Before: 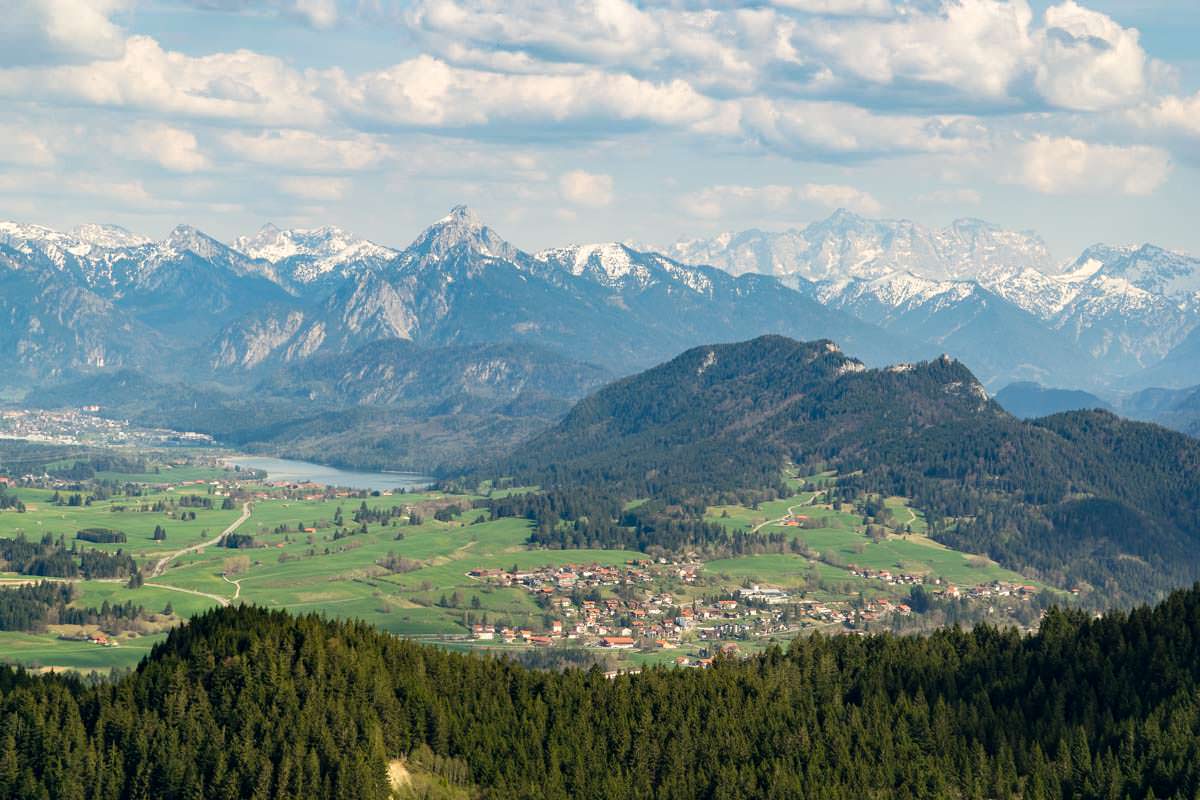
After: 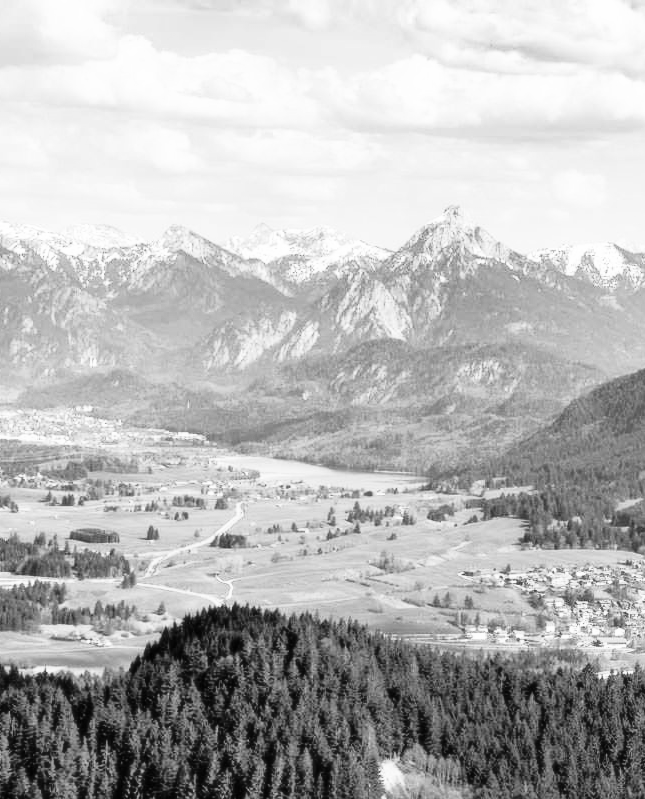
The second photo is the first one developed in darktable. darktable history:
shadows and highlights: low approximation 0.01, soften with gaussian
base curve: curves: ch0 [(0, 0) (0.012, 0.01) (0.073, 0.168) (0.31, 0.711) (0.645, 0.957) (1, 1)], preserve colors none
monochrome: on, module defaults
soften: size 10%, saturation 50%, brightness 0.2 EV, mix 10%
crop: left 0.587%, right 45.588%, bottom 0.086%
